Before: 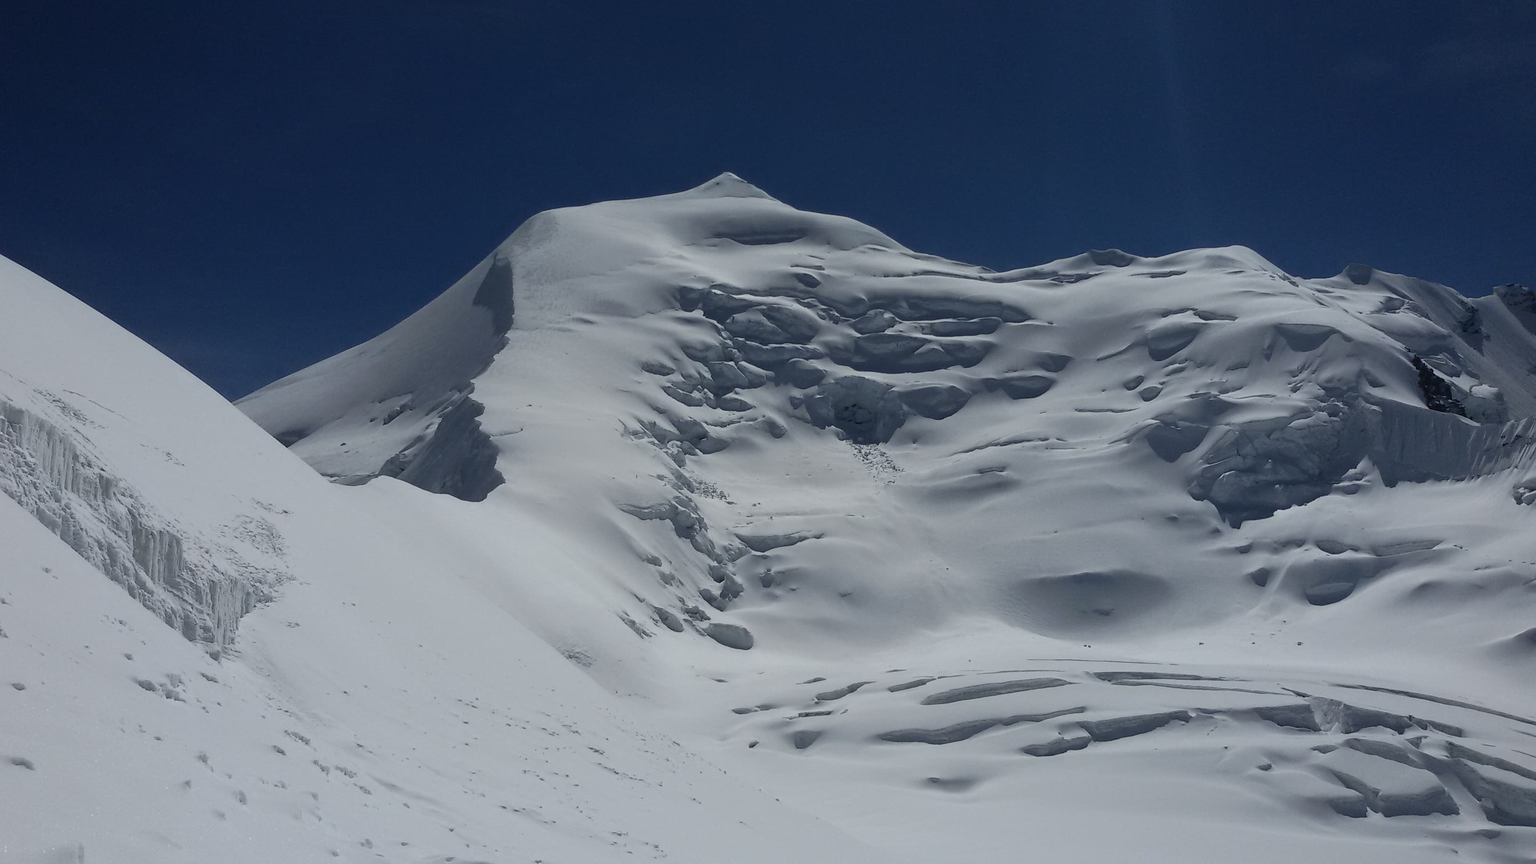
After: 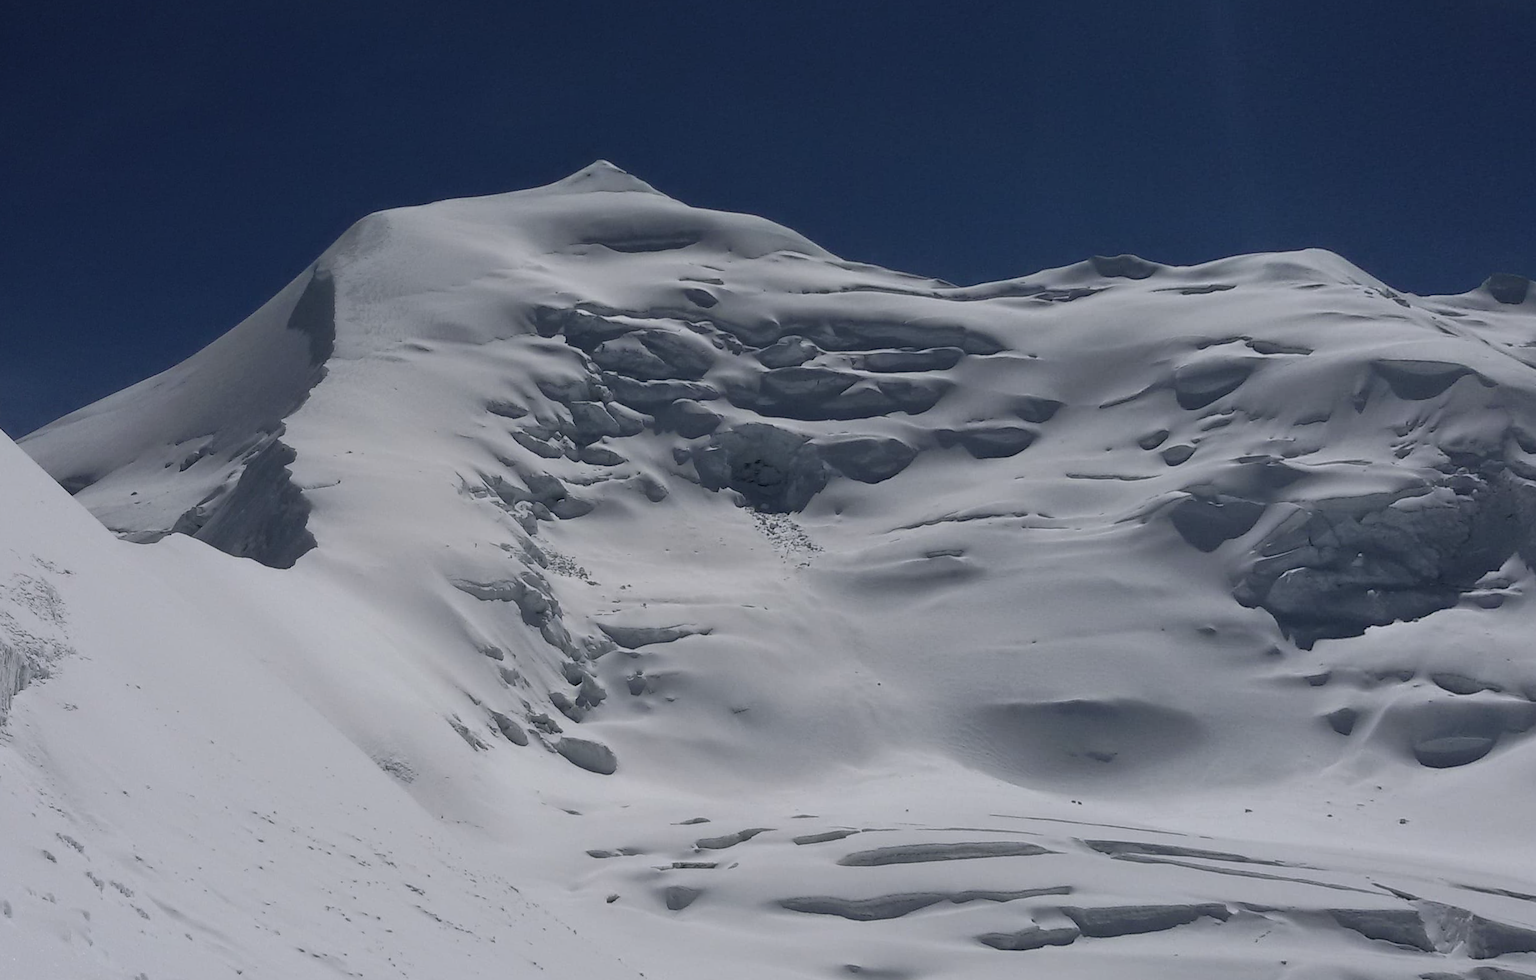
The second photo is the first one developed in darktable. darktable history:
crop: left 9.88%, right 12.664%
rotate and perspective: rotation 1.69°, lens shift (vertical) -0.023, lens shift (horizontal) -0.291, crop left 0.025, crop right 0.988, crop top 0.092, crop bottom 0.842
color correction: highlights a* 3.12, highlights b* -1.55, shadows a* -0.101, shadows b* 2.52, saturation 0.98
